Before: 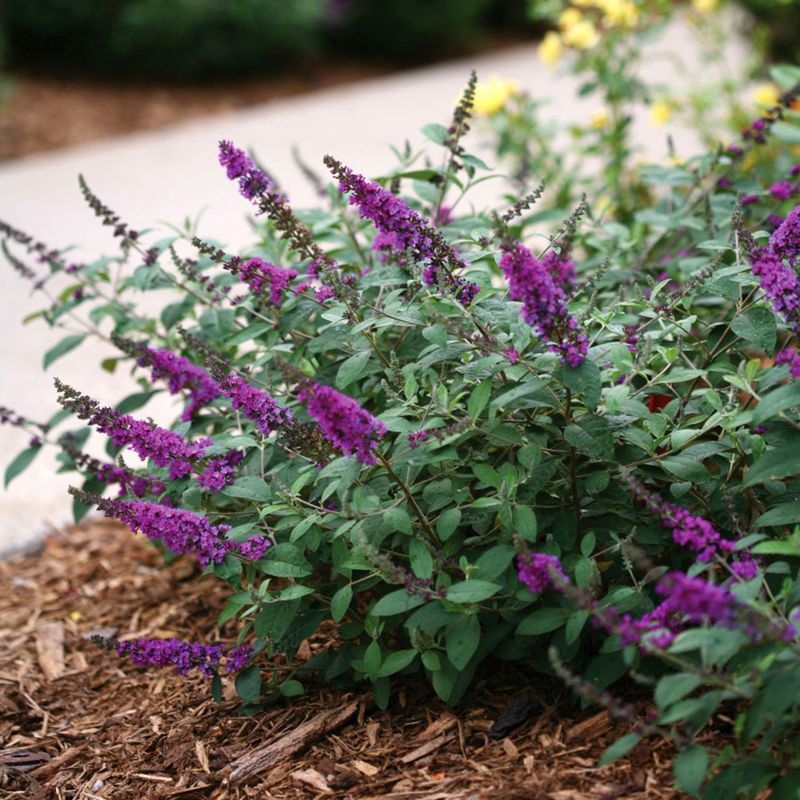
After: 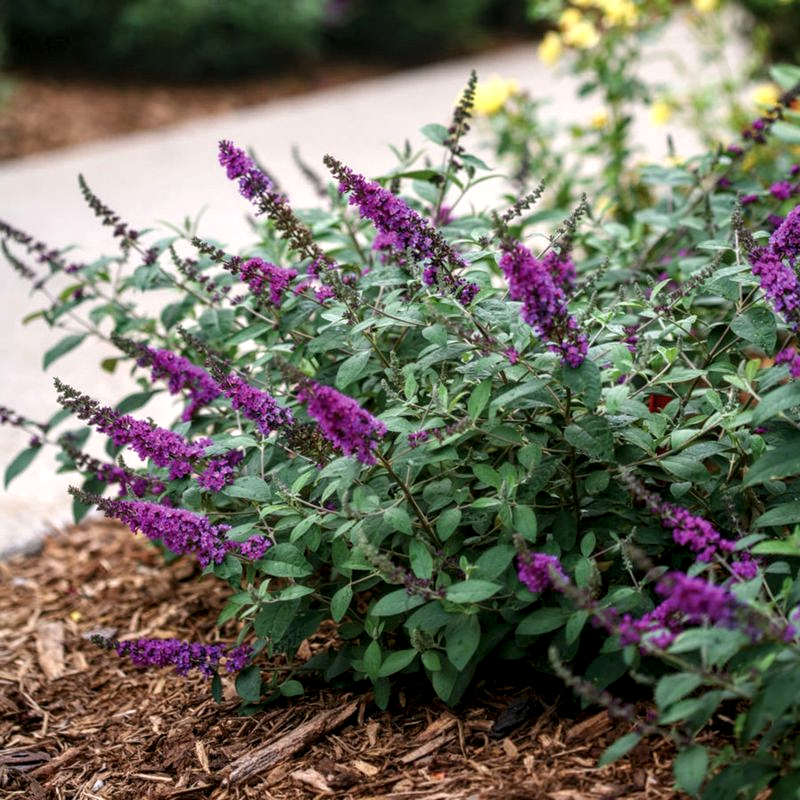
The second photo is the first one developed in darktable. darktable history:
tone equalizer: on, module defaults
local contrast: highlights 61%, detail 143%, midtone range 0.428
white balance: emerald 1
